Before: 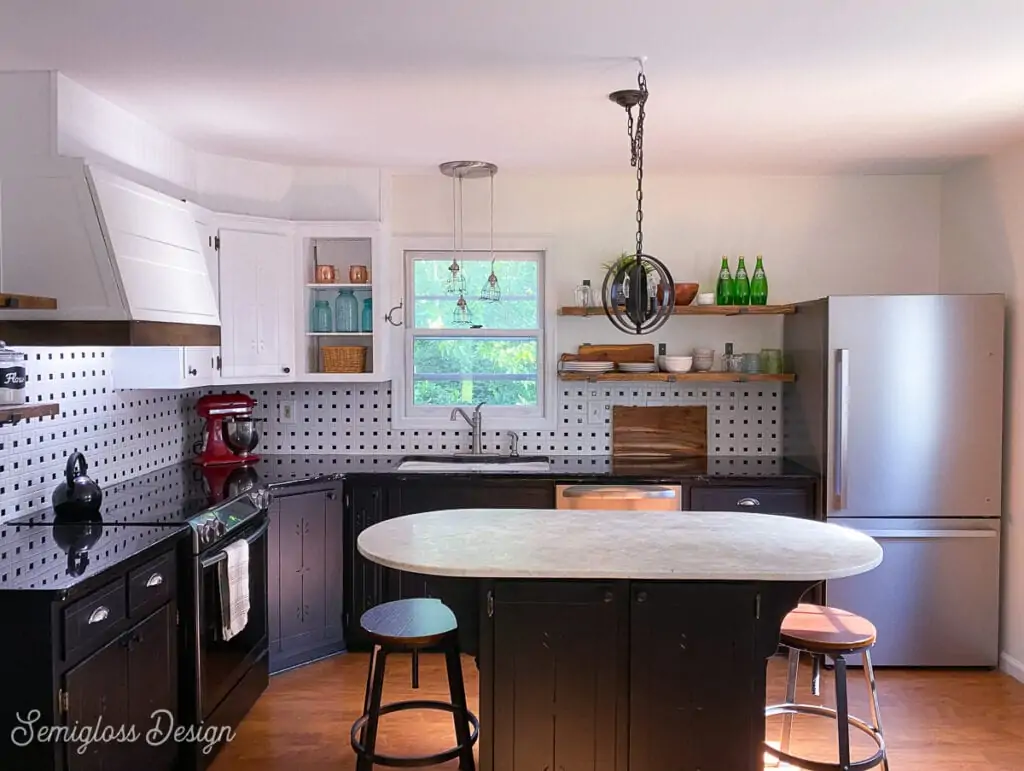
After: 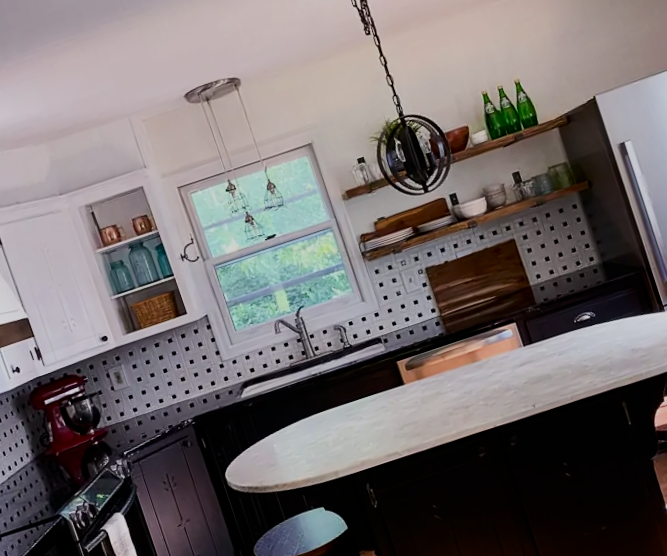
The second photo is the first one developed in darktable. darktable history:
exposure: exposure -0.58 EV, compensate highlight preservation false
crop and rotate: angle 18.54°, left 6.858%, right 3.837%, bottom 1.066%
filmic rgb: black relative exposure -7.15 EV, white relative exposure 5.36 EV, hardness 3.02, iterations of high-quality reconstruction 0
contrast brightness saturation: contrast 0.275
